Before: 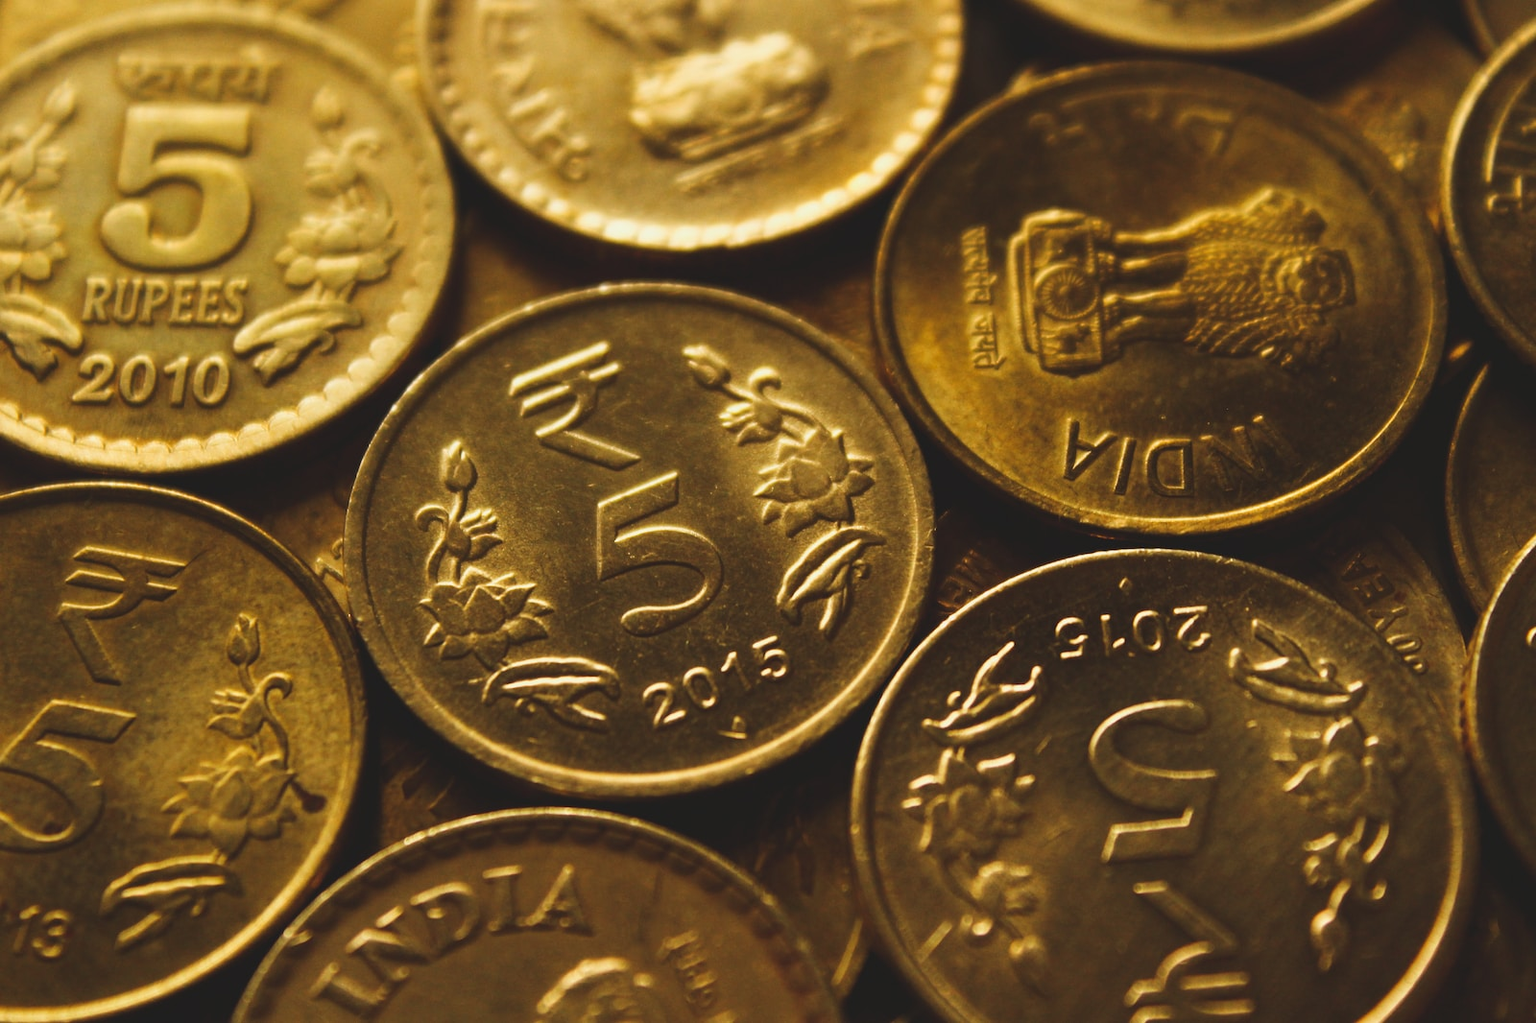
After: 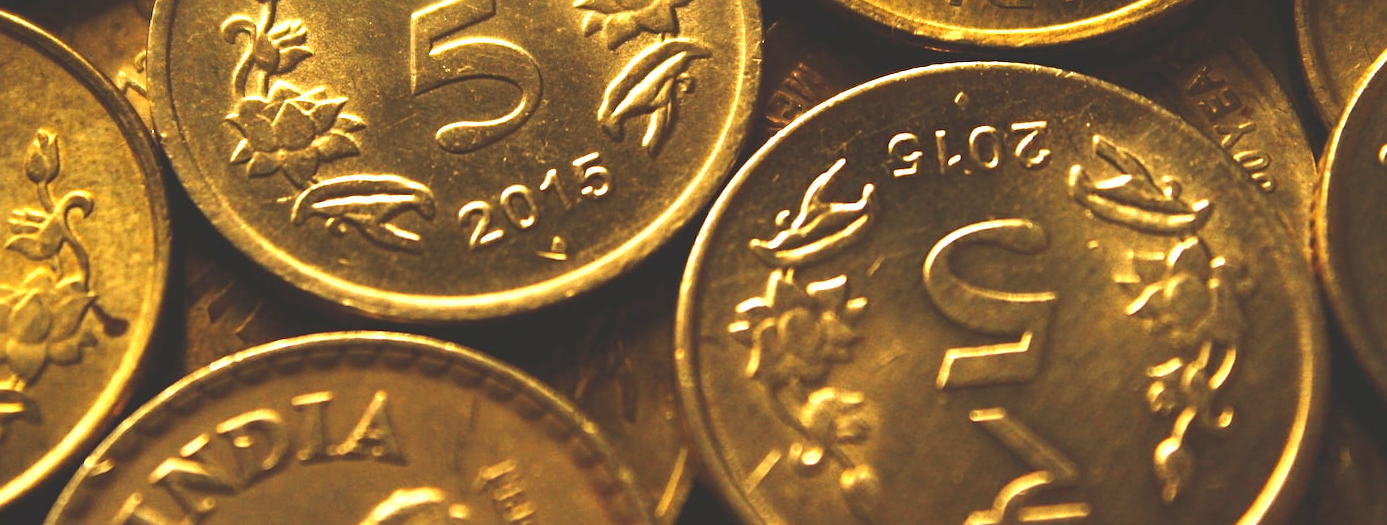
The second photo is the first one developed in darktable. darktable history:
sharpen: amount 0.212
exposure: black level correction 0, exposure 1.199 EV, compensate exposure bias true, compensate highlight preservation false
crop and rotate: left 13.299%, top 47.854%, bottom 2.888%
